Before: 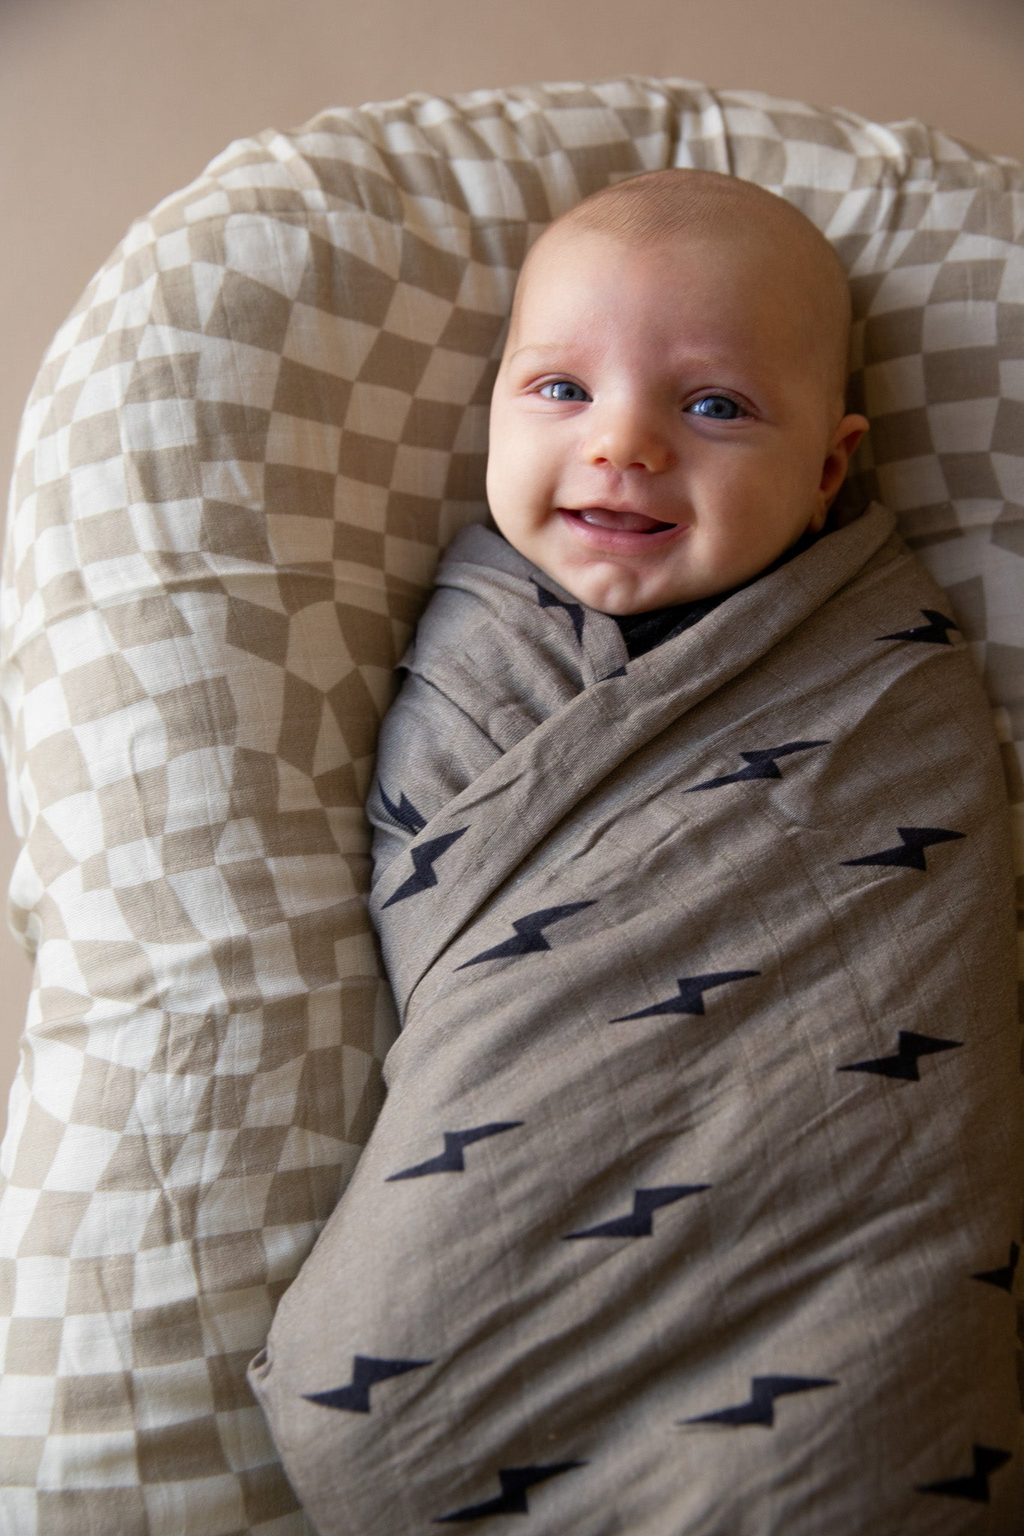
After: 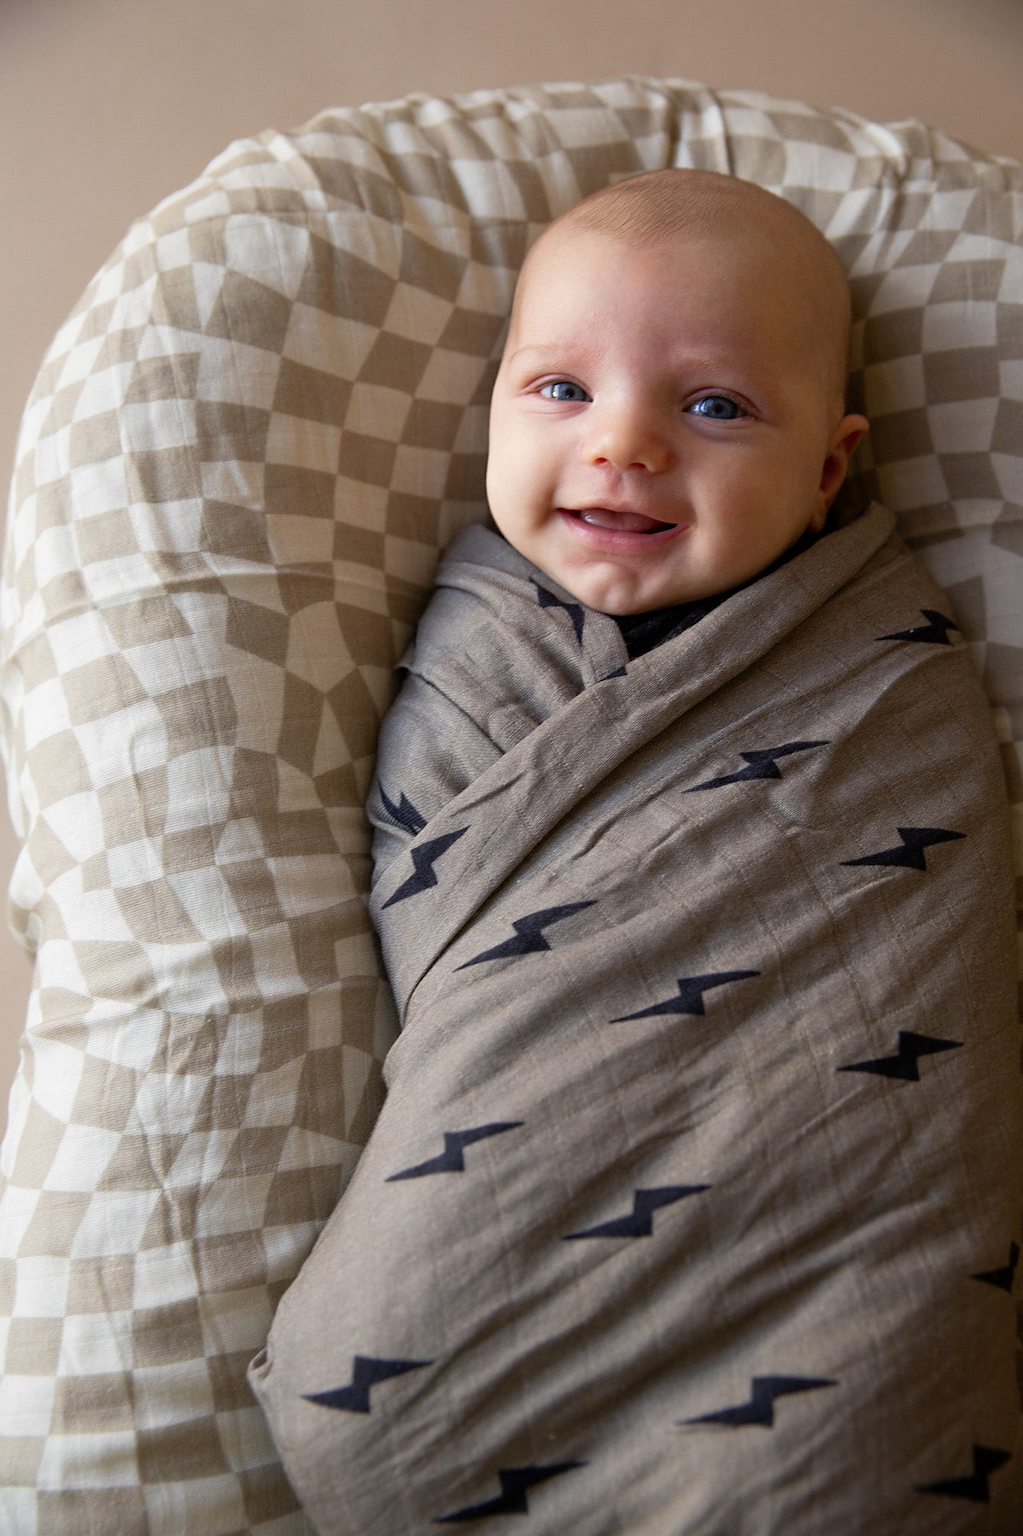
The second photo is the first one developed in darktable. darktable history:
sharpen: radius 1.6, amount 0.368, threshold 1.22
